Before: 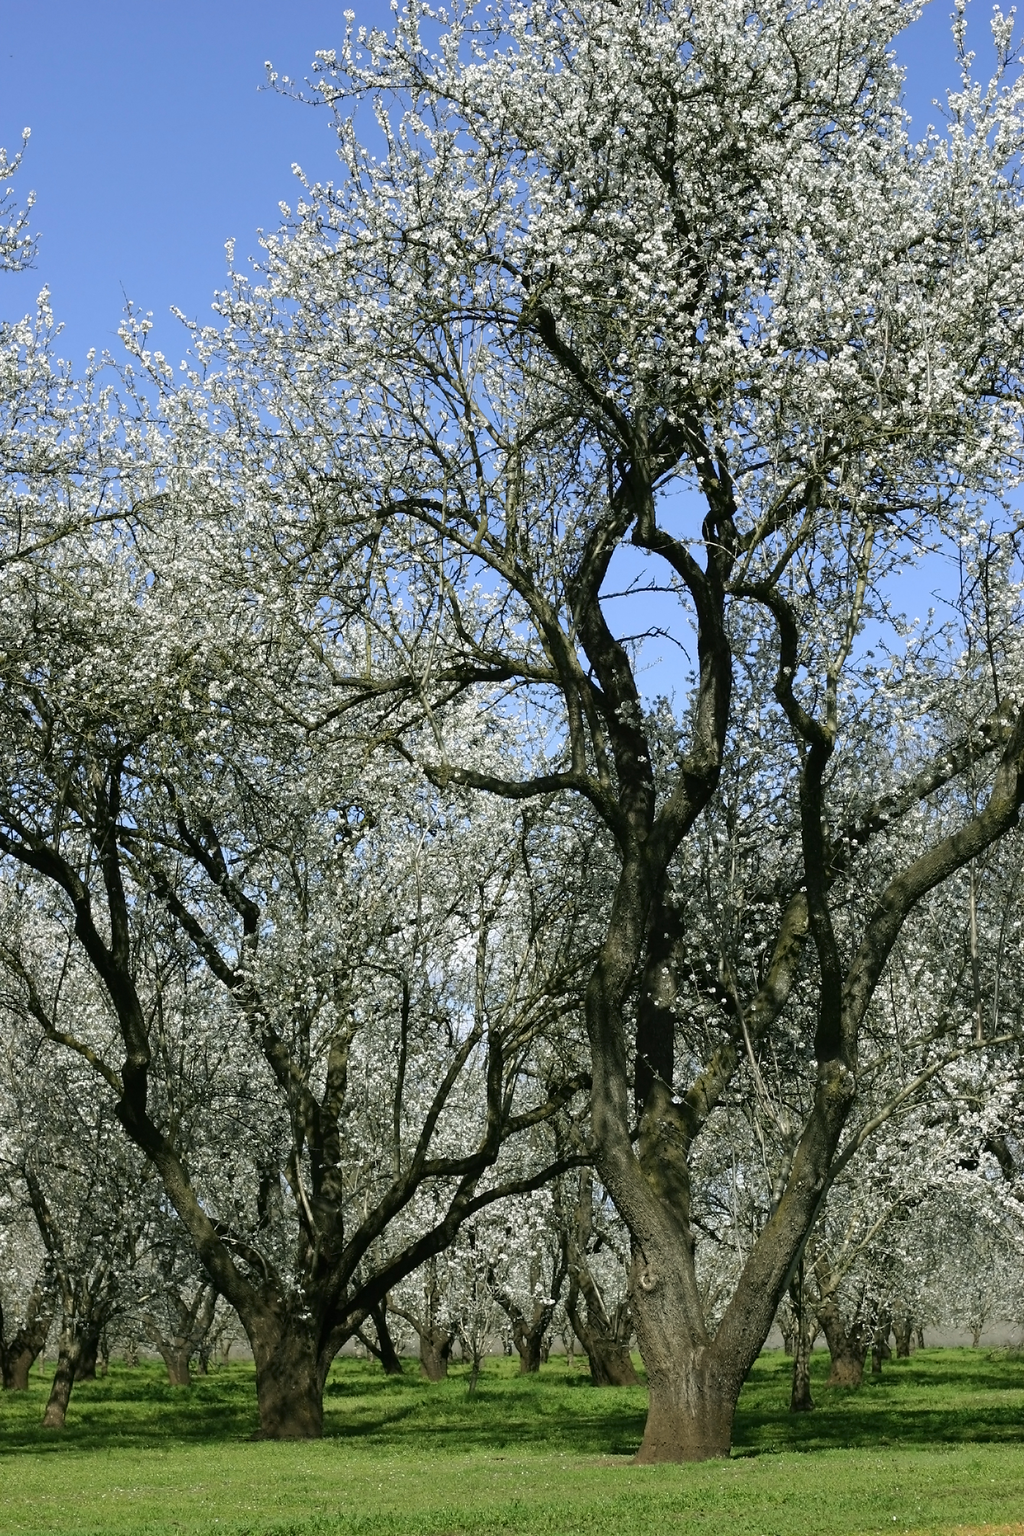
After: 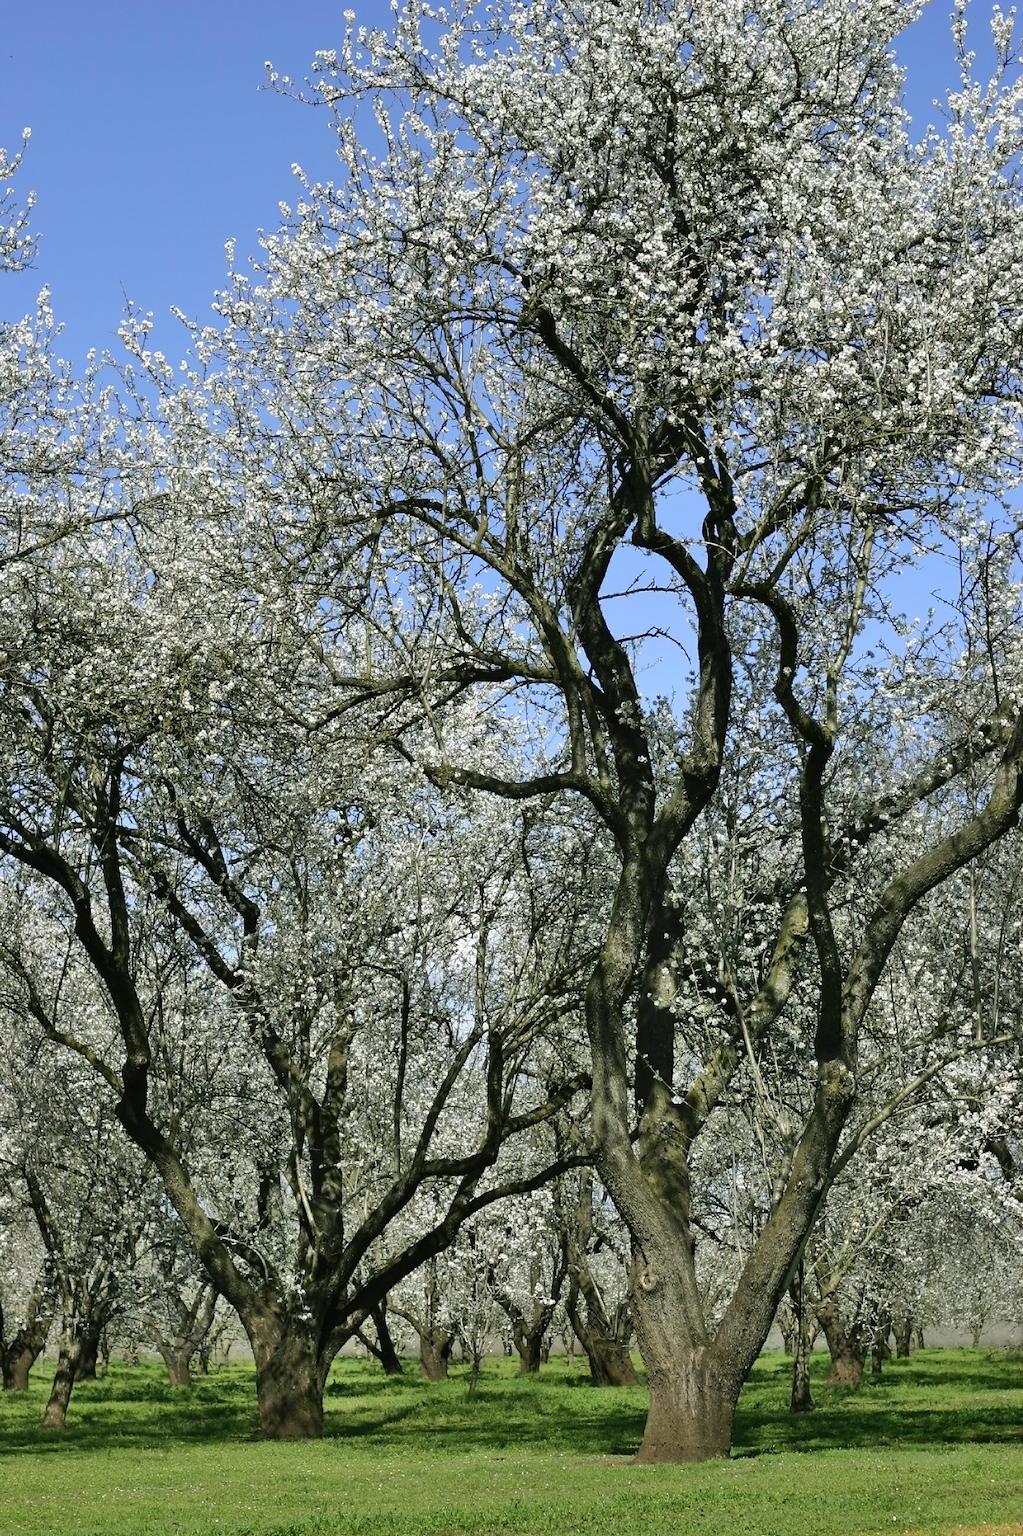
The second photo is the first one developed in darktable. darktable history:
shadows and highlights: shadows 73.85, highlights -24.79, shadows color adjustment 98.01%, highlights color adjustment 58.43%, soften with gaussian
